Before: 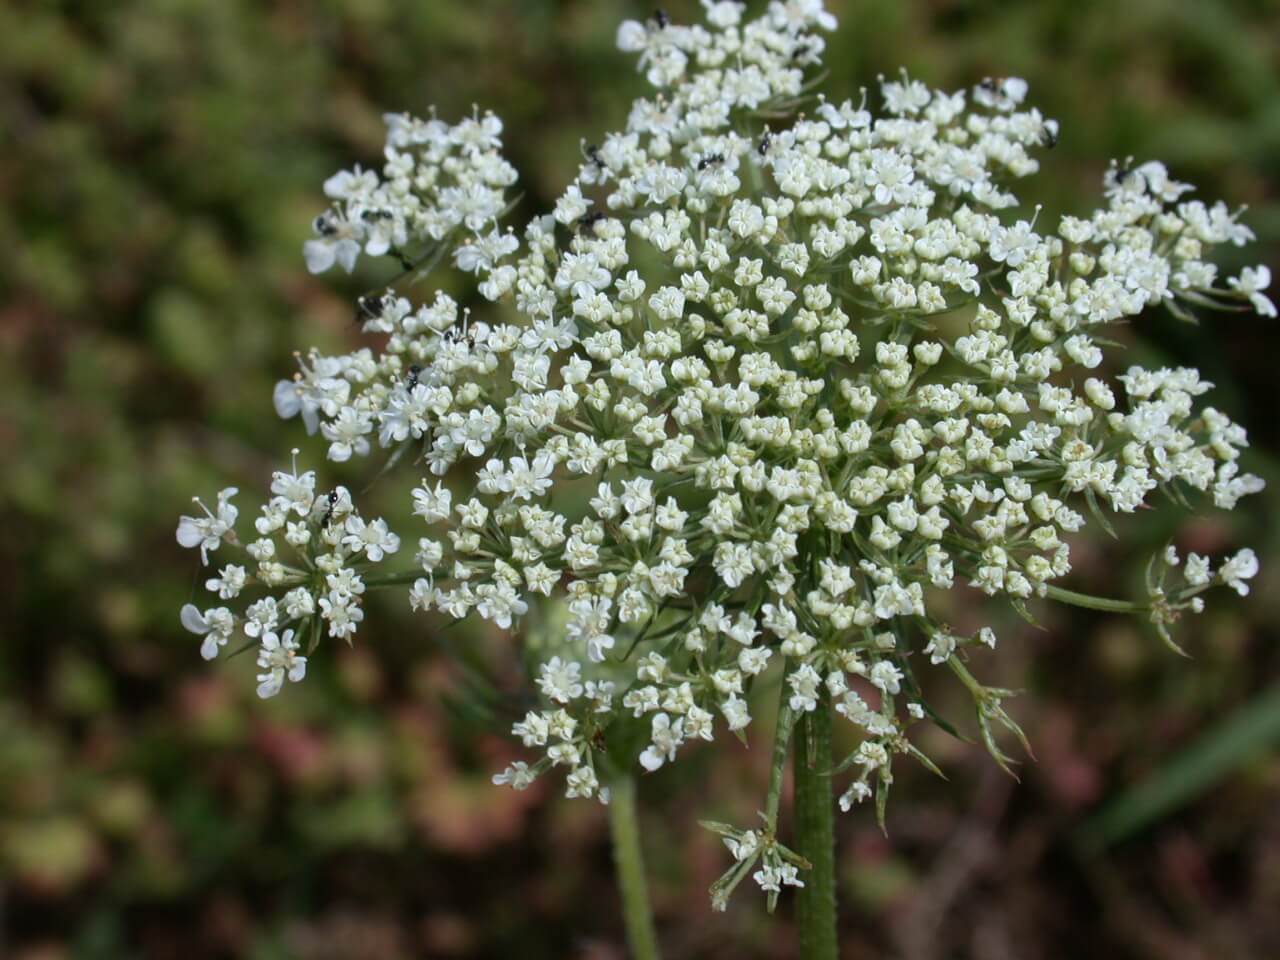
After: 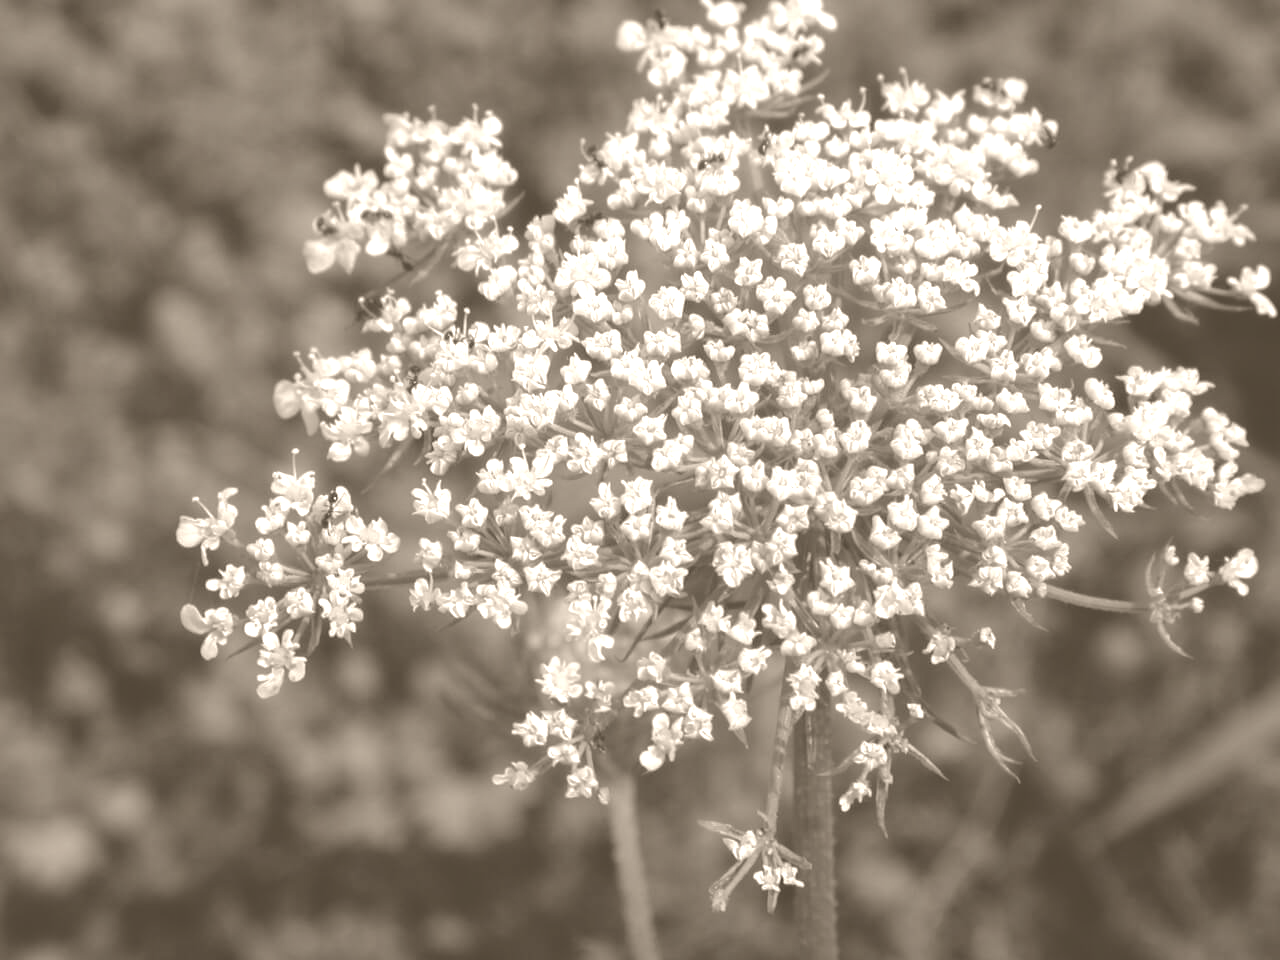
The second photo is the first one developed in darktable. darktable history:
base curve: curves: ch0 [(0, 0) (0.595, 0.418) (1, 1)], preserve colors none
colorize: hue 34.49°, saturation 35.33%, source mix 100%, version 1
exposure: exposure 0.161 EV, compensate highlight preservation false
color balance rgb: linear chroma grading › global chroma 15%, perceptual saturation grading › global saturation 30%
